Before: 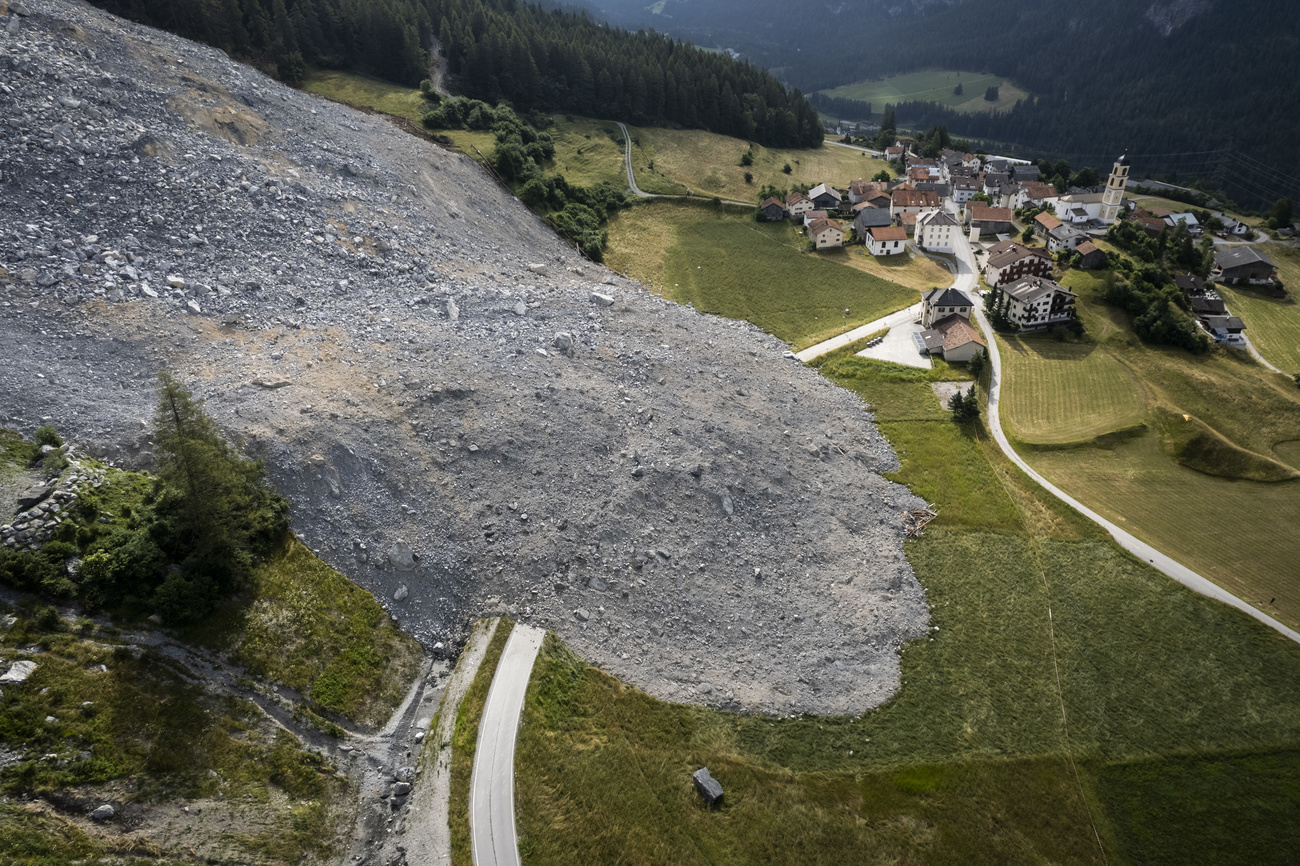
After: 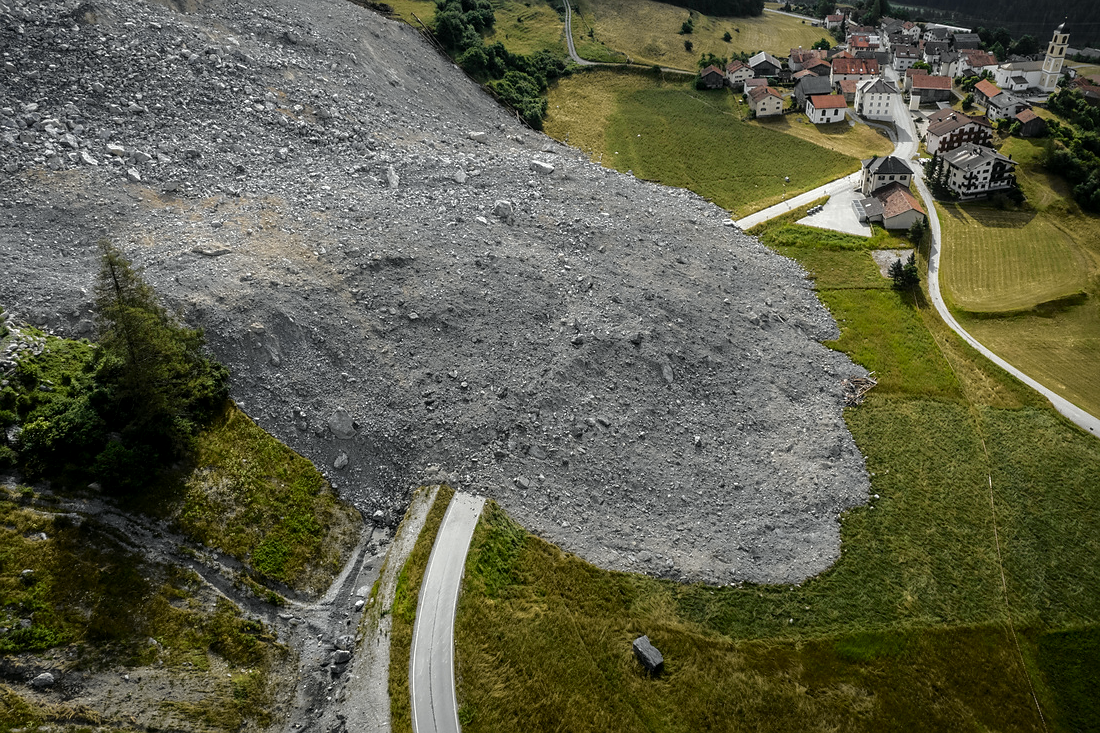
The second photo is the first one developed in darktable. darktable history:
crop and rotate: left 4.628%, top 15.275%, right 10.681%
tone curve: curves: ch0 [(0, 0.012) (0.144, 0.137) (0.326, 0.386) (0.489, 0.573) (0.656, 0.763) (0.849, 0.902) (1, 0.974)]; ch1 [(0, 0) (0.366, 0.367) (0.475, 0.453) (0.494, 0.493) (0.504, 0.497) (0.544, 0.579) (0.562, 0.619) (0.622, 0.694) (1, 1)]; ch2 [(0, 0) (0.333, 0.346) (0.375, 0.375) (0.424, 0.43) (0.476, 0.492) (0.502, 0.503) (0.533, 0.541) (0.572, 0.615) (0.605, 0.656) (0.641, 0.709) (1, 1)], color space Lab, independent channels, preserve colors none
sharpen: radius 1.036, threshold 0.894
base curve: curves: ch0 [(0, 0) (0.826, 0.587) (1, 1)]
local contrast: on, module defaults
